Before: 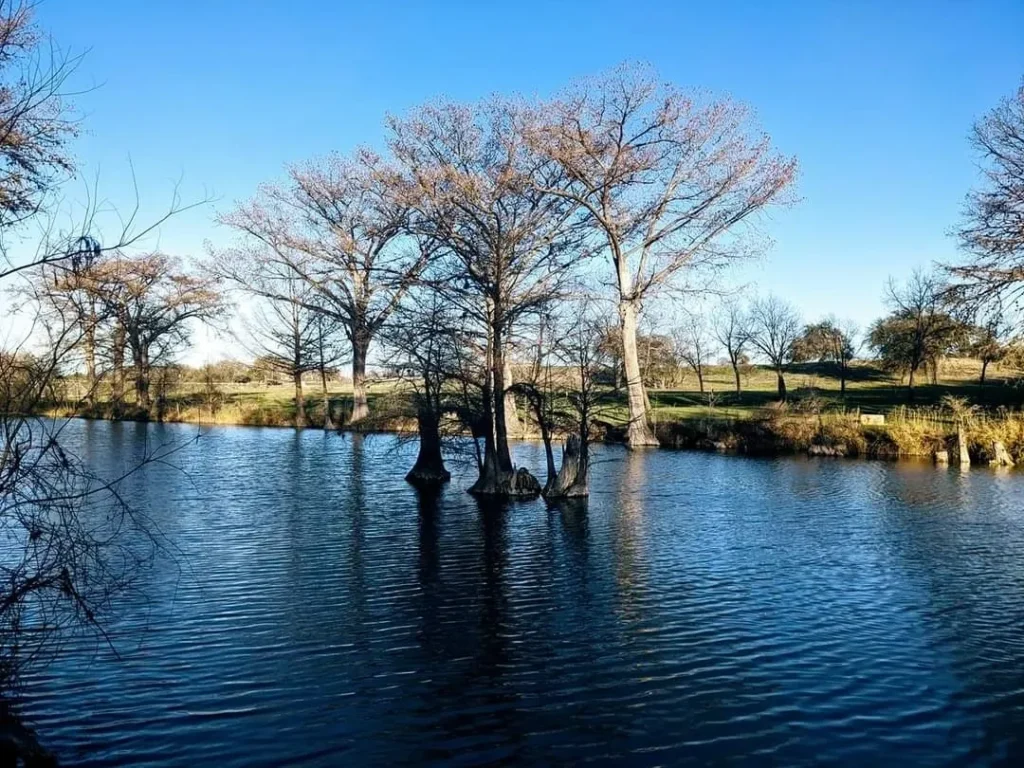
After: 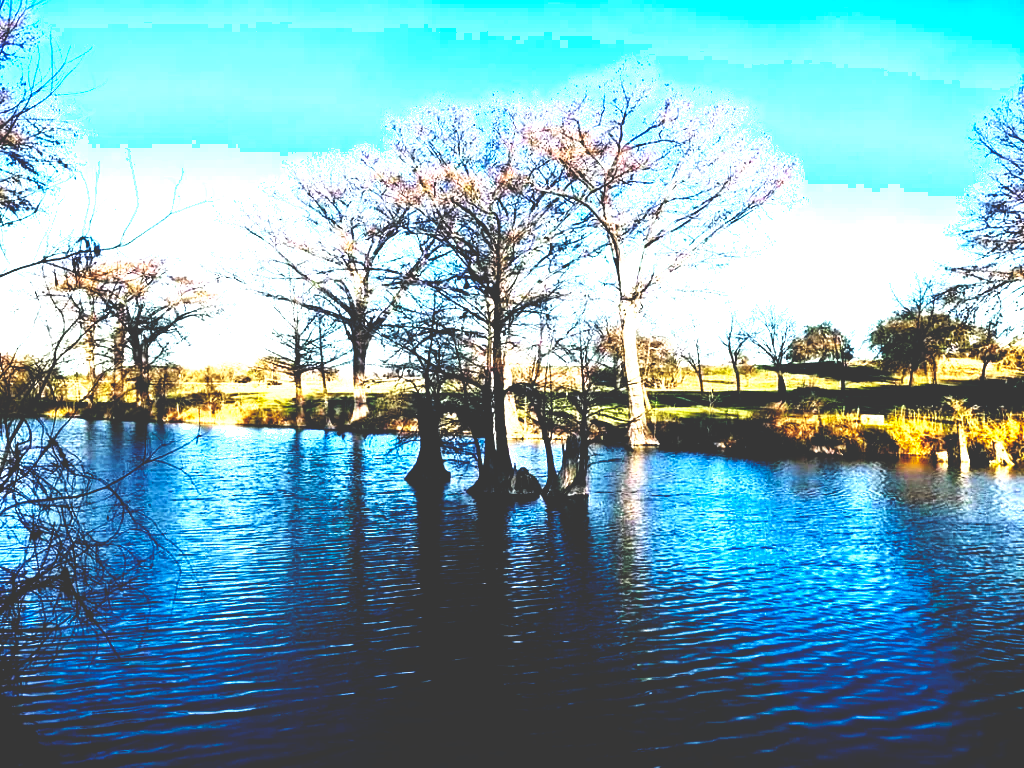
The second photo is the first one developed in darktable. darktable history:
exposure: exposure 1.25 EV, compensate exposure bias true, compensate highlight preservation false
base curve: curves: ch0 [(0, 0.036) (0.083, 0.04) (0.804, 1)], preserve colors none
